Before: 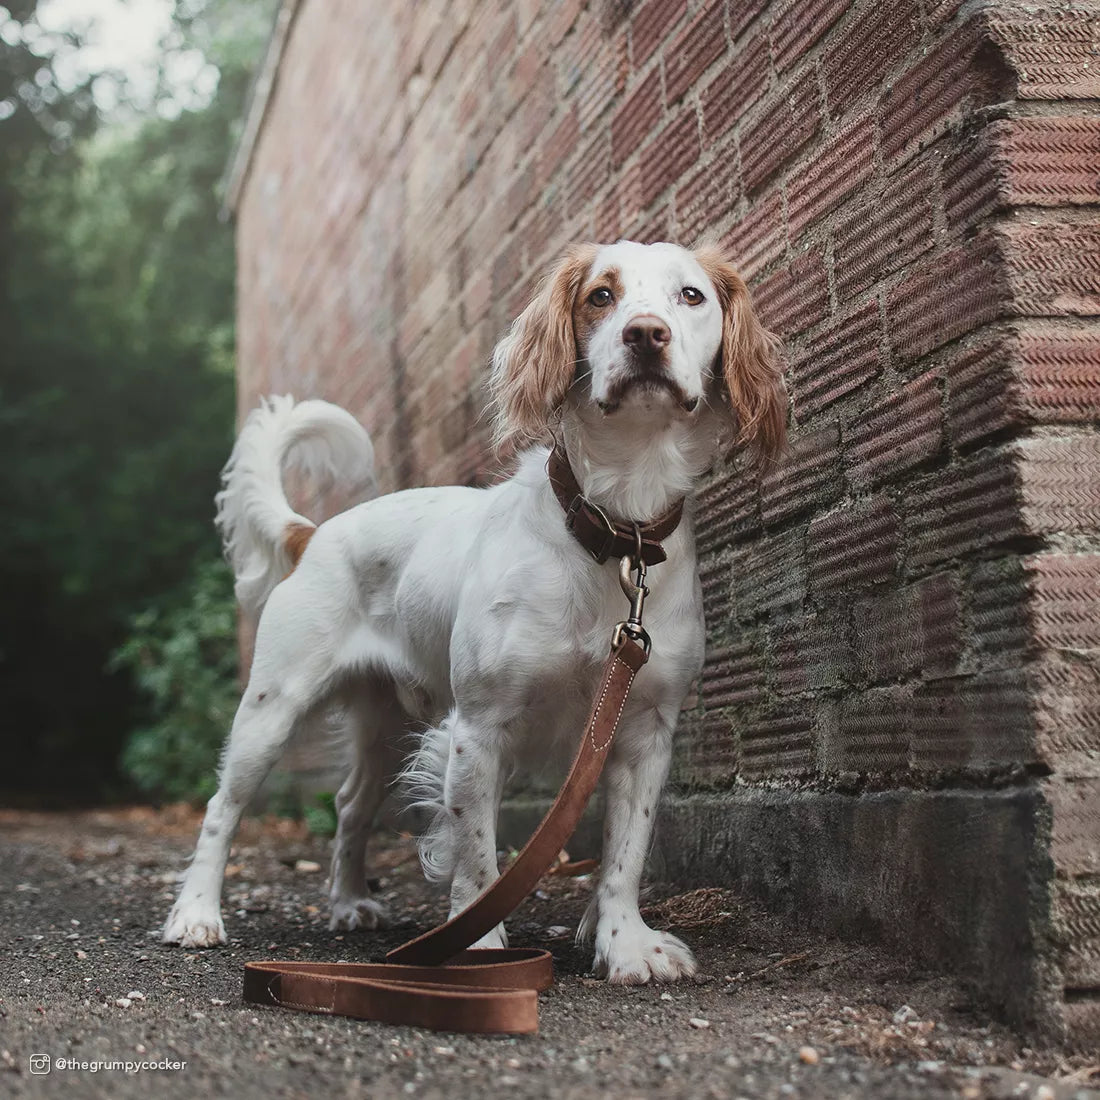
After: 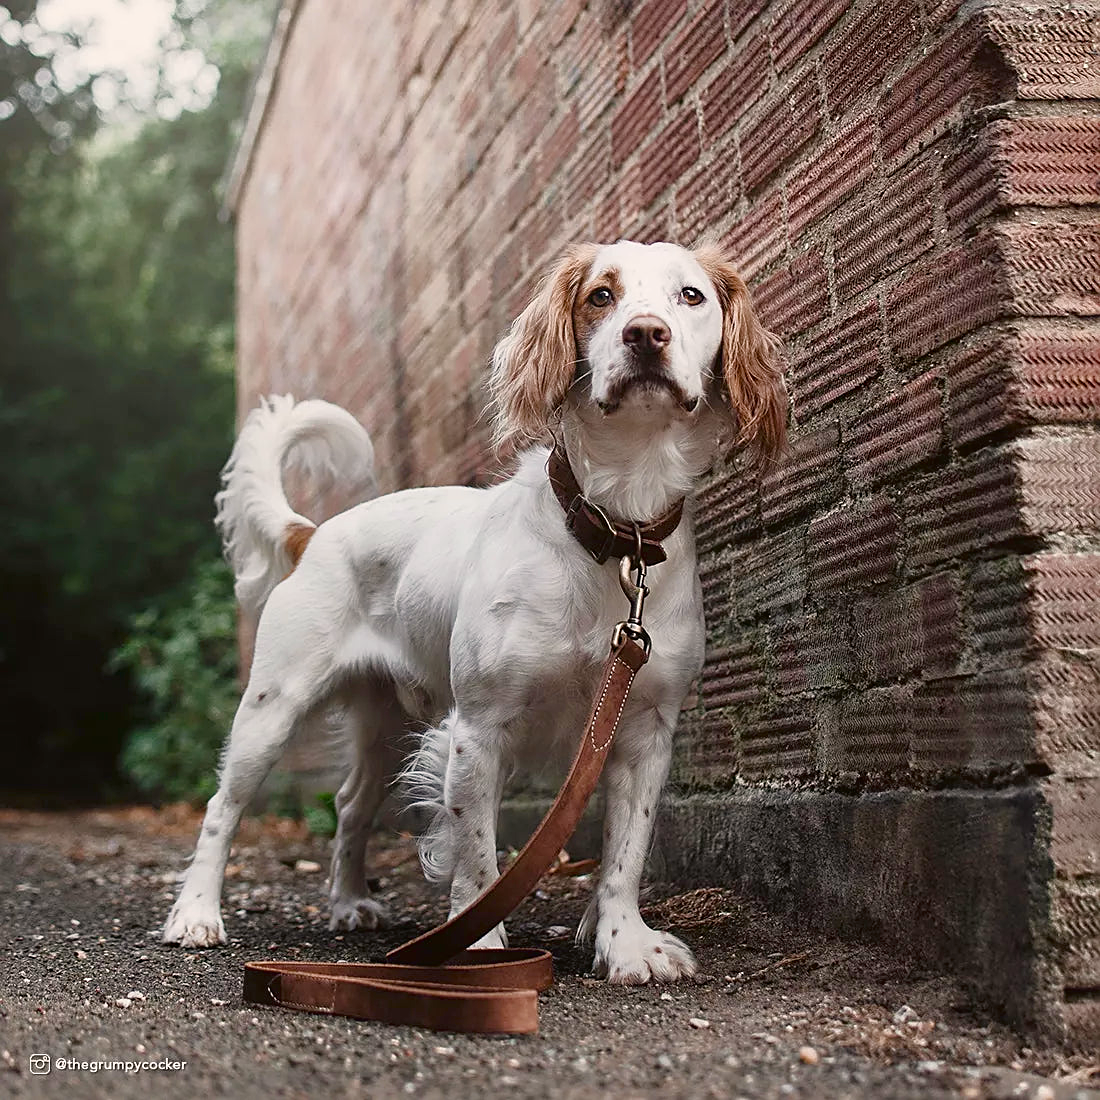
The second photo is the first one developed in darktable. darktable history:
color balance rgb: shadows lift › chroma 1.02%, shadows lift › hue 30.04°, highlights gain › chroma 2.012%, highlights gain › hue 46.29°, perceptual saturation grading › global saturation 20%, perceptual saturation grading › highlights -49.489%, perceptual saturation grading › shadows 25.425%, global vibrance 20%
tone curve: curves: ch0 [(0, 0) (0.003, 0.005) (0.011, 0.008) (0.025, 0.014) (0.044, 0.021) (0.069, 0.027) (0.1, 0.041) (0.136, 0.083) (0.177, 0.138) (0.224, 0.197) (0.277, 0.259) (0.335, 0.331) (0.399, 0.399) (0.468, 0.476) (0.543, 0.547) (0.623, 0.635) (0.709, 0.753) (0.801, 0.847) (0.898, 0.94) (1, 1)], color space Lab, independent channels, preserve colors none
sharpen: amount 0.49
